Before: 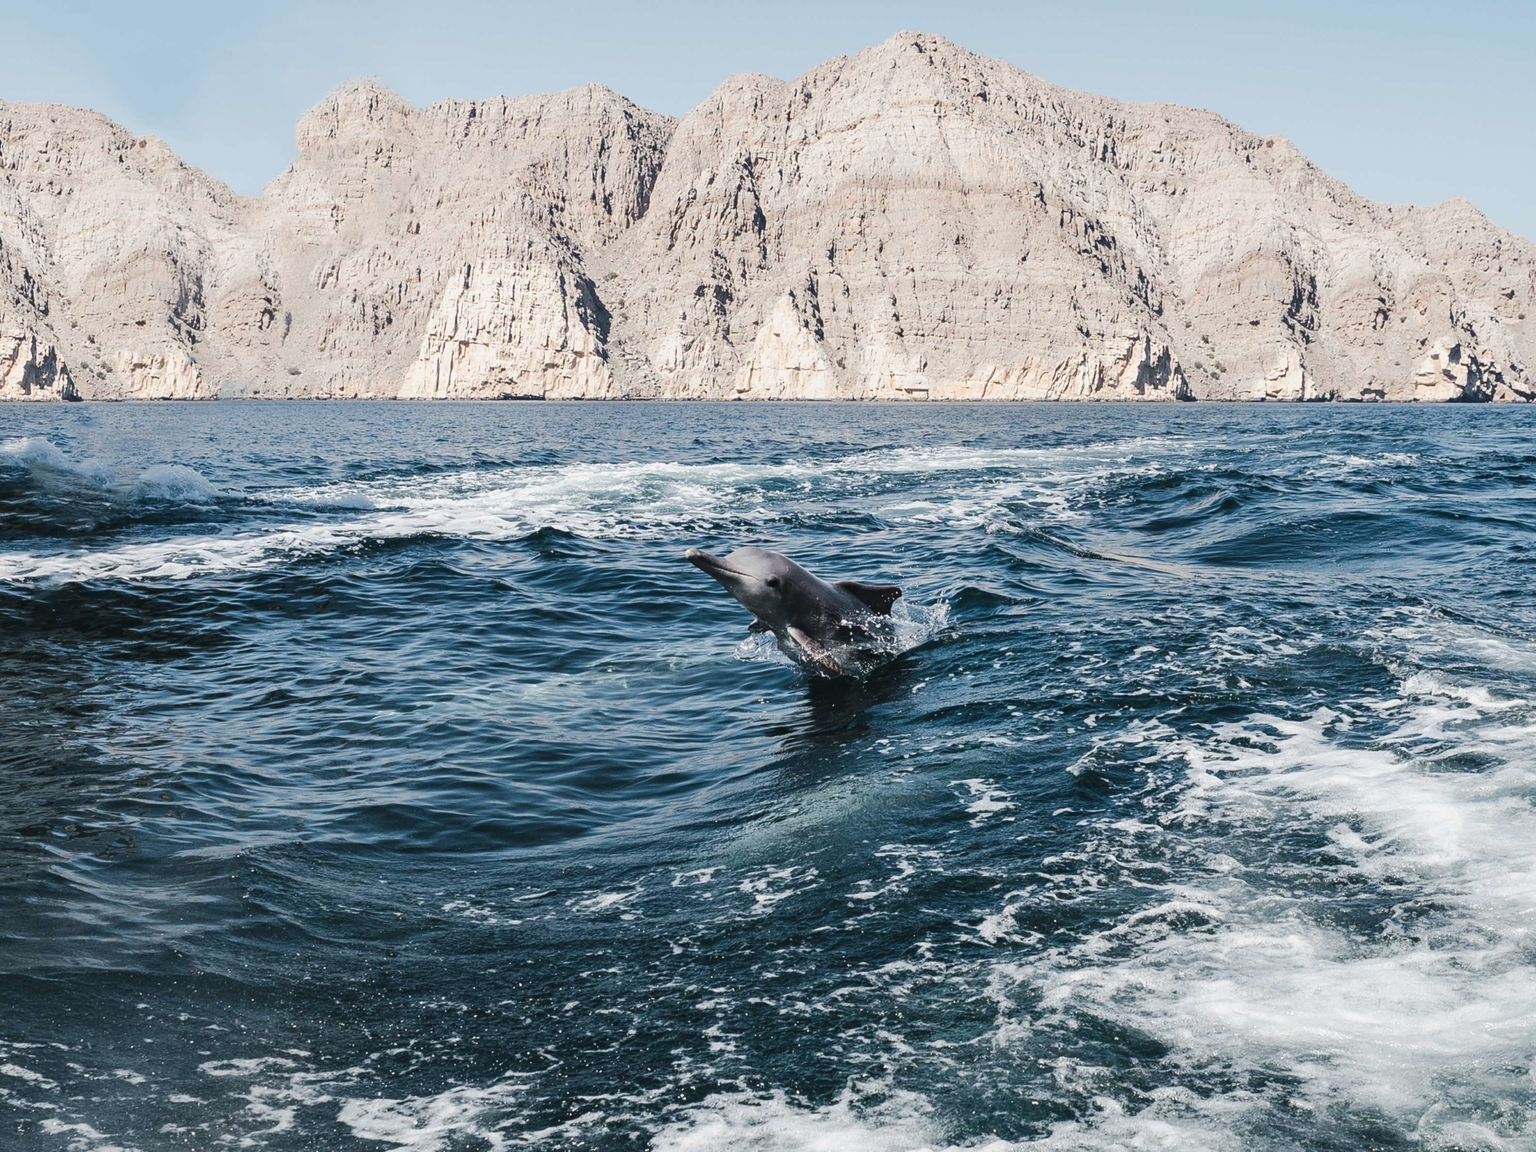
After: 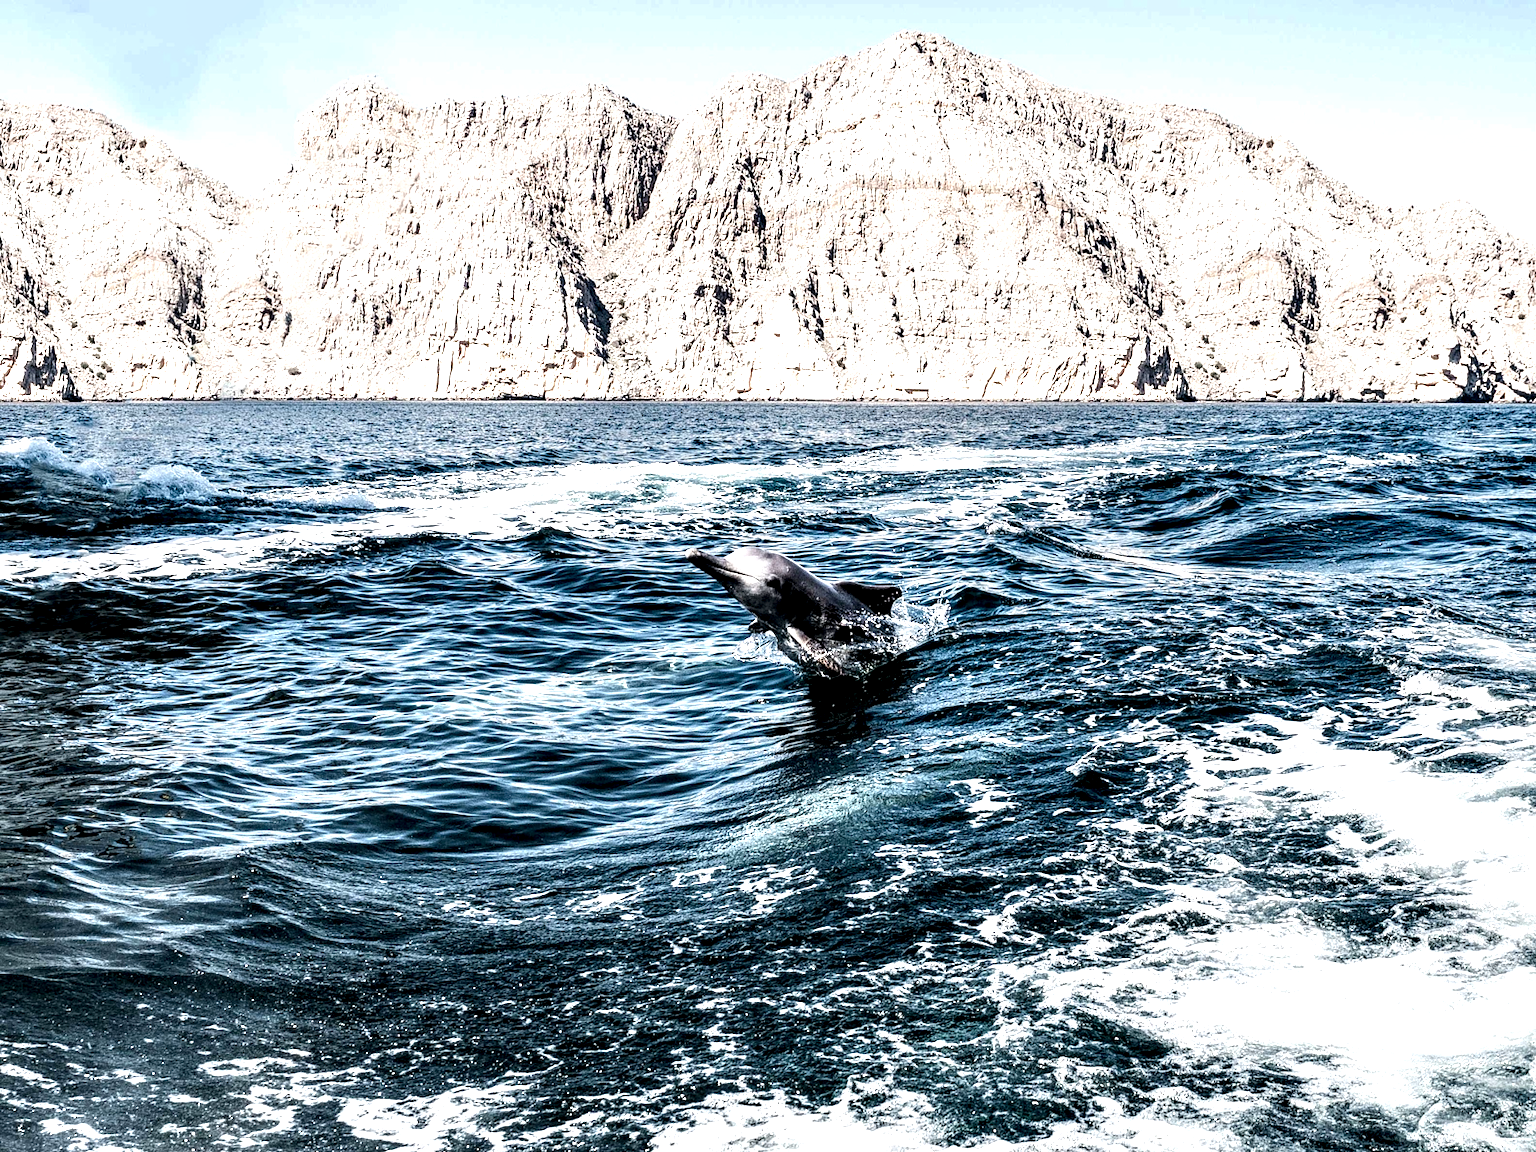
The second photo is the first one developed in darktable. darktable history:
contrast equalizer: y [[0.6 ×6], [0.55 ×6], [0 ×6], [0 ×6], [0 ×6]], mix 0.535
local contrast: detail 205%
exposure: black level correction 0, exposure 0.692 EV, compensate exposure bias true, compensate highlight preservation false
color zones: curves: ch1 [(0.25, 0.5) (0.747, 0.71)]
